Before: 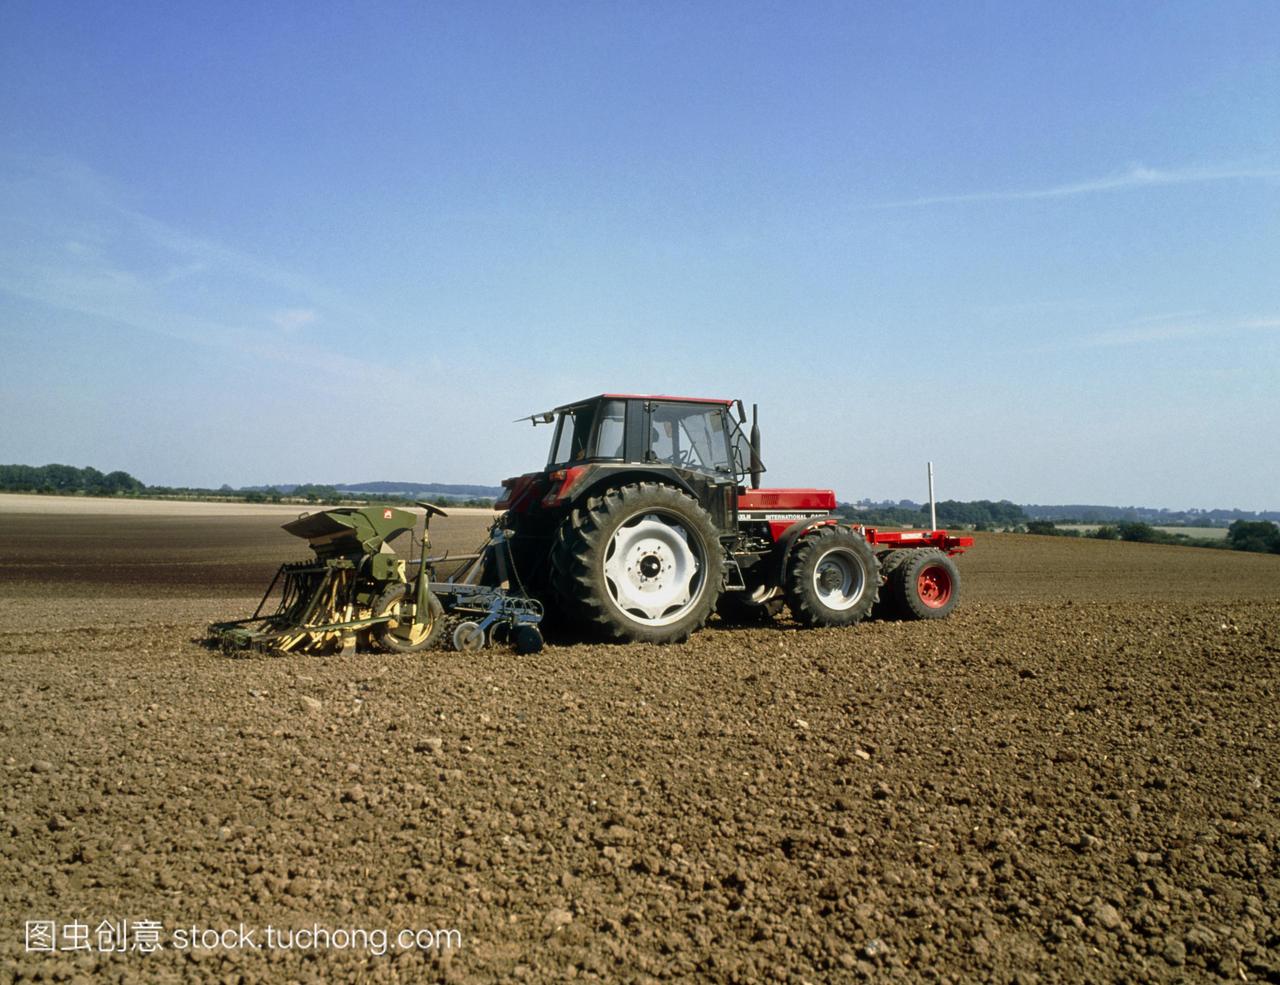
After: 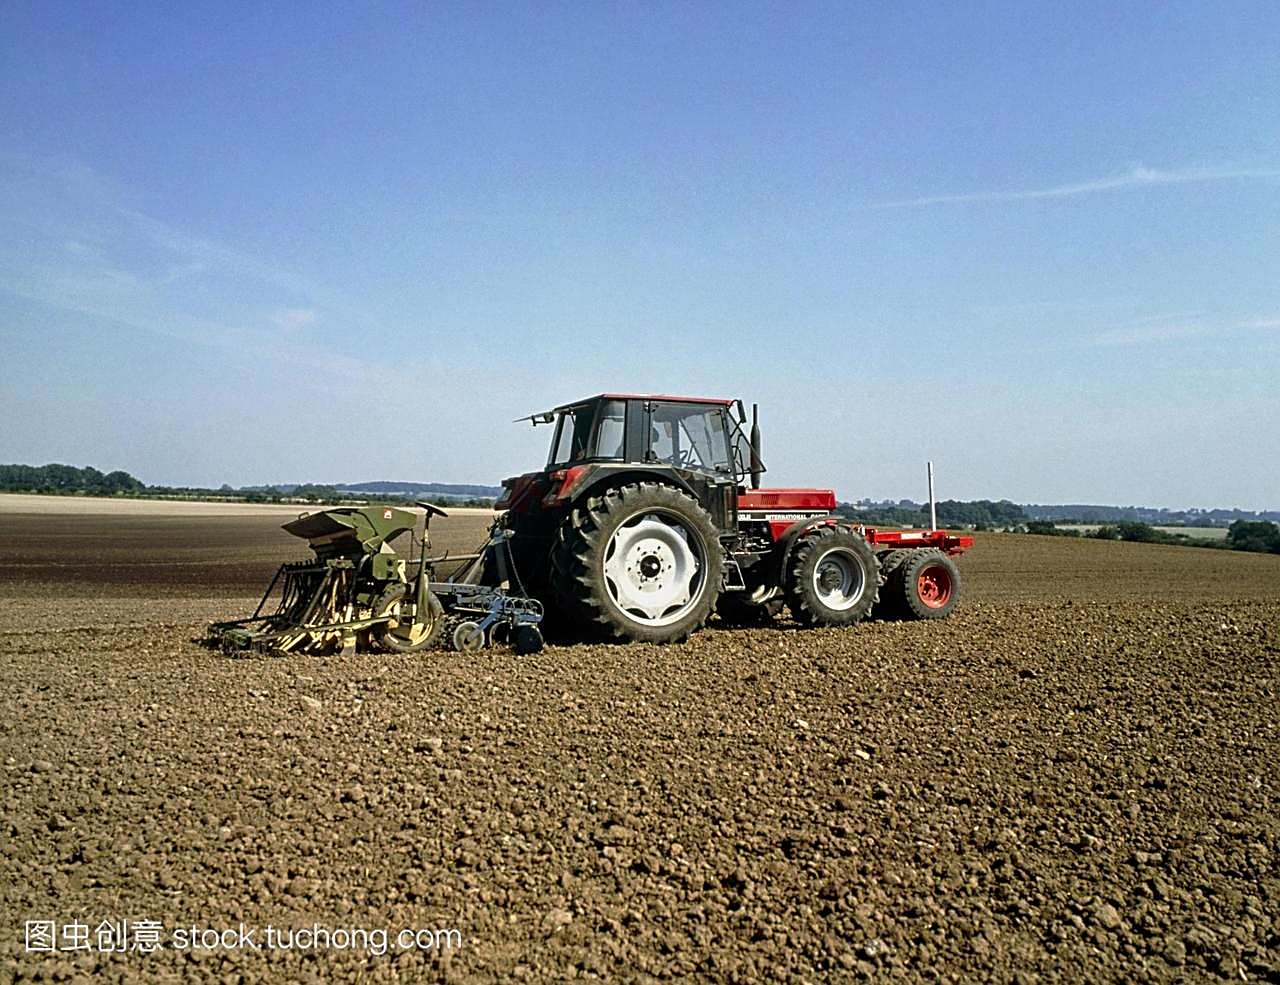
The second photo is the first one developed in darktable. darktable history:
sharpen: amount 0.558
contrast equalizer: y [[0.502, 0.505, 0.512, 0.529, 0.564, 0.588], [0.5 ×6], [0.502, 0.505, 0.512, 0.529, 0.564, 0.588], [0, 0.001, 0.001, 0.004, 0.008, 0.011], [0, 0.001, 0.001, 0.004, 0.008, 0.011]]
